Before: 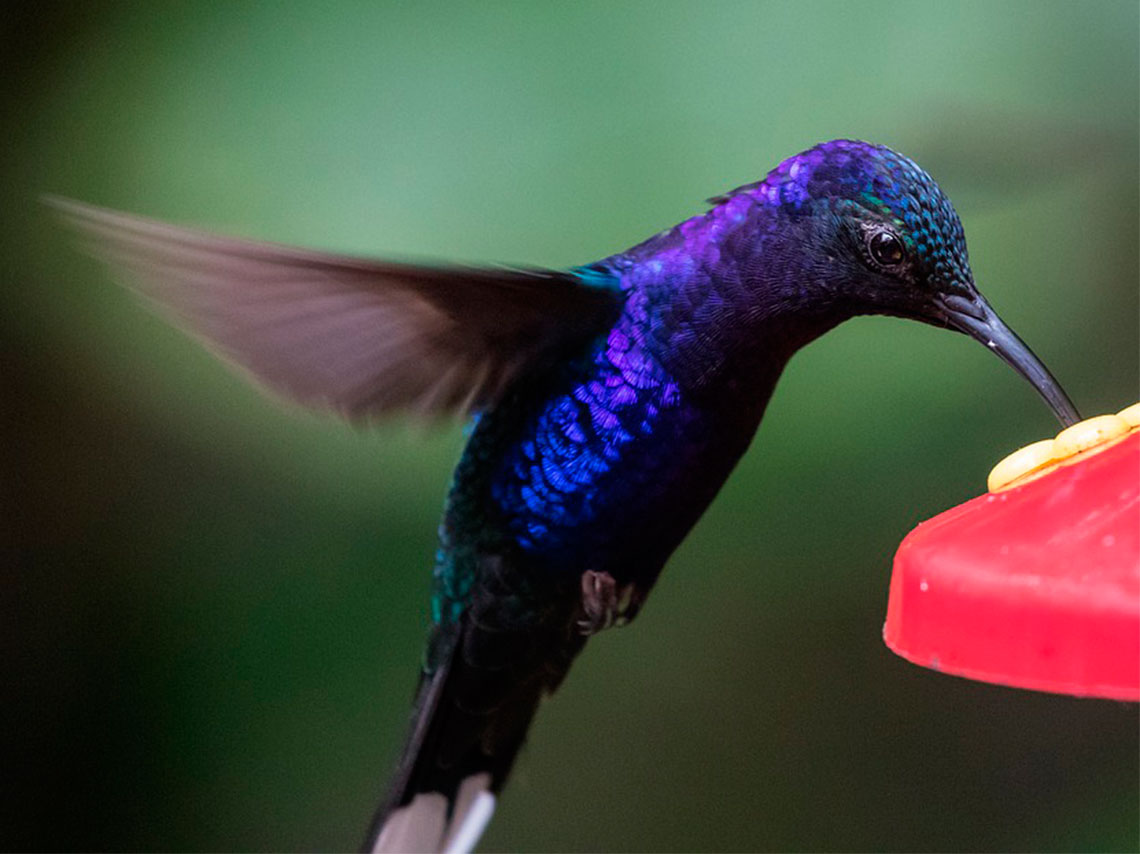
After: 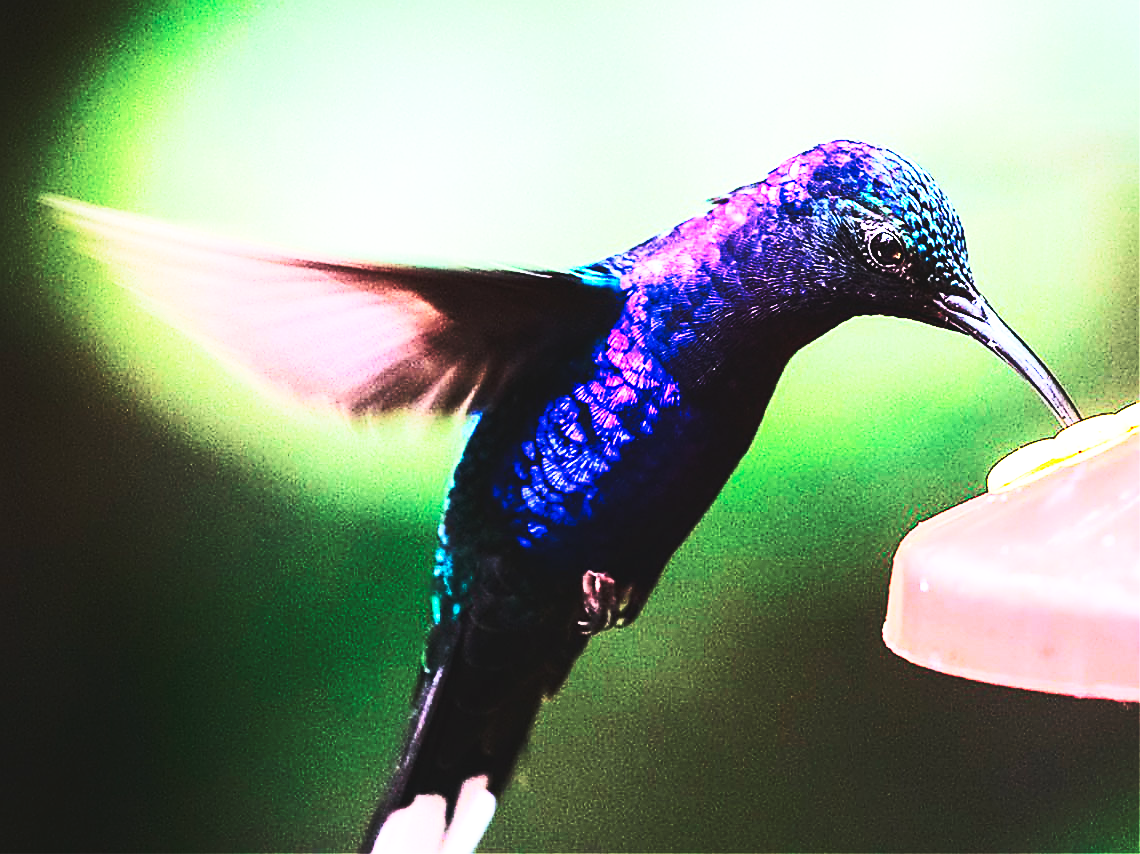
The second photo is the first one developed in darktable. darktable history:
contrast brightness saturation: contrast 0.39, brightness 0.1
exposure: black level correction 0, exposure 1 EV, compensate highlight preservation false
sharpen: radius 1.4, amount 1.25, threshold 0.7
base curve: curves: ch0 [(0, 0.015) (0.085, 0.116) (0.134, 0.298) (0.19, 0.545) (0.296, 0.764) (0.599, 0.982) (1, 1)], preserve colors none
